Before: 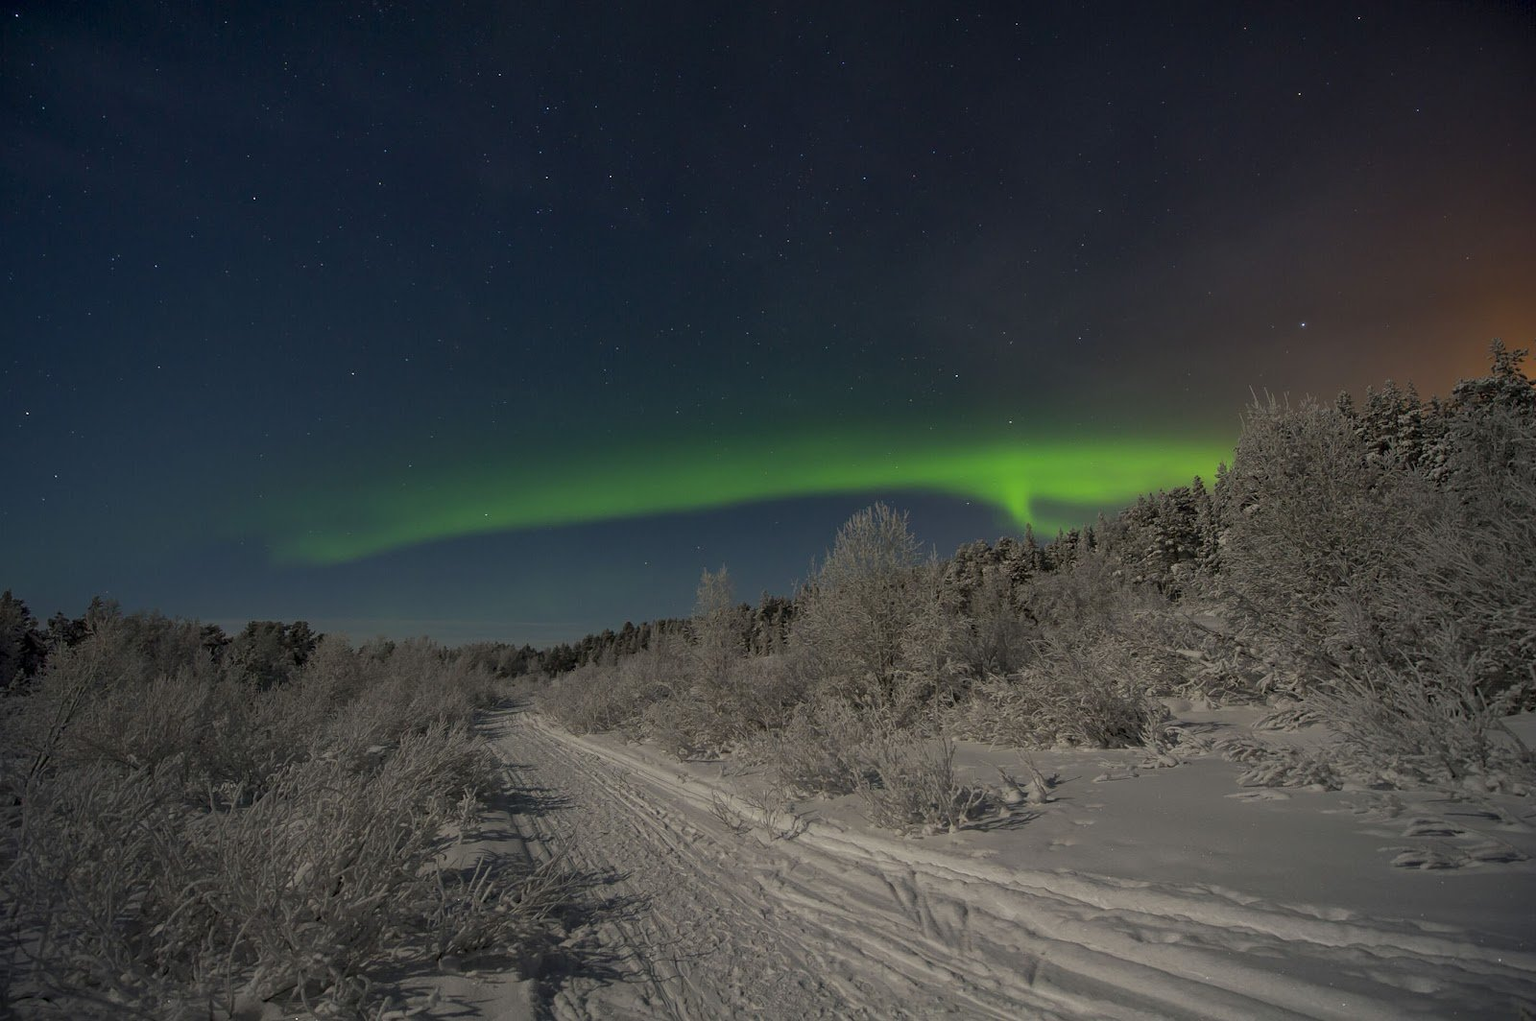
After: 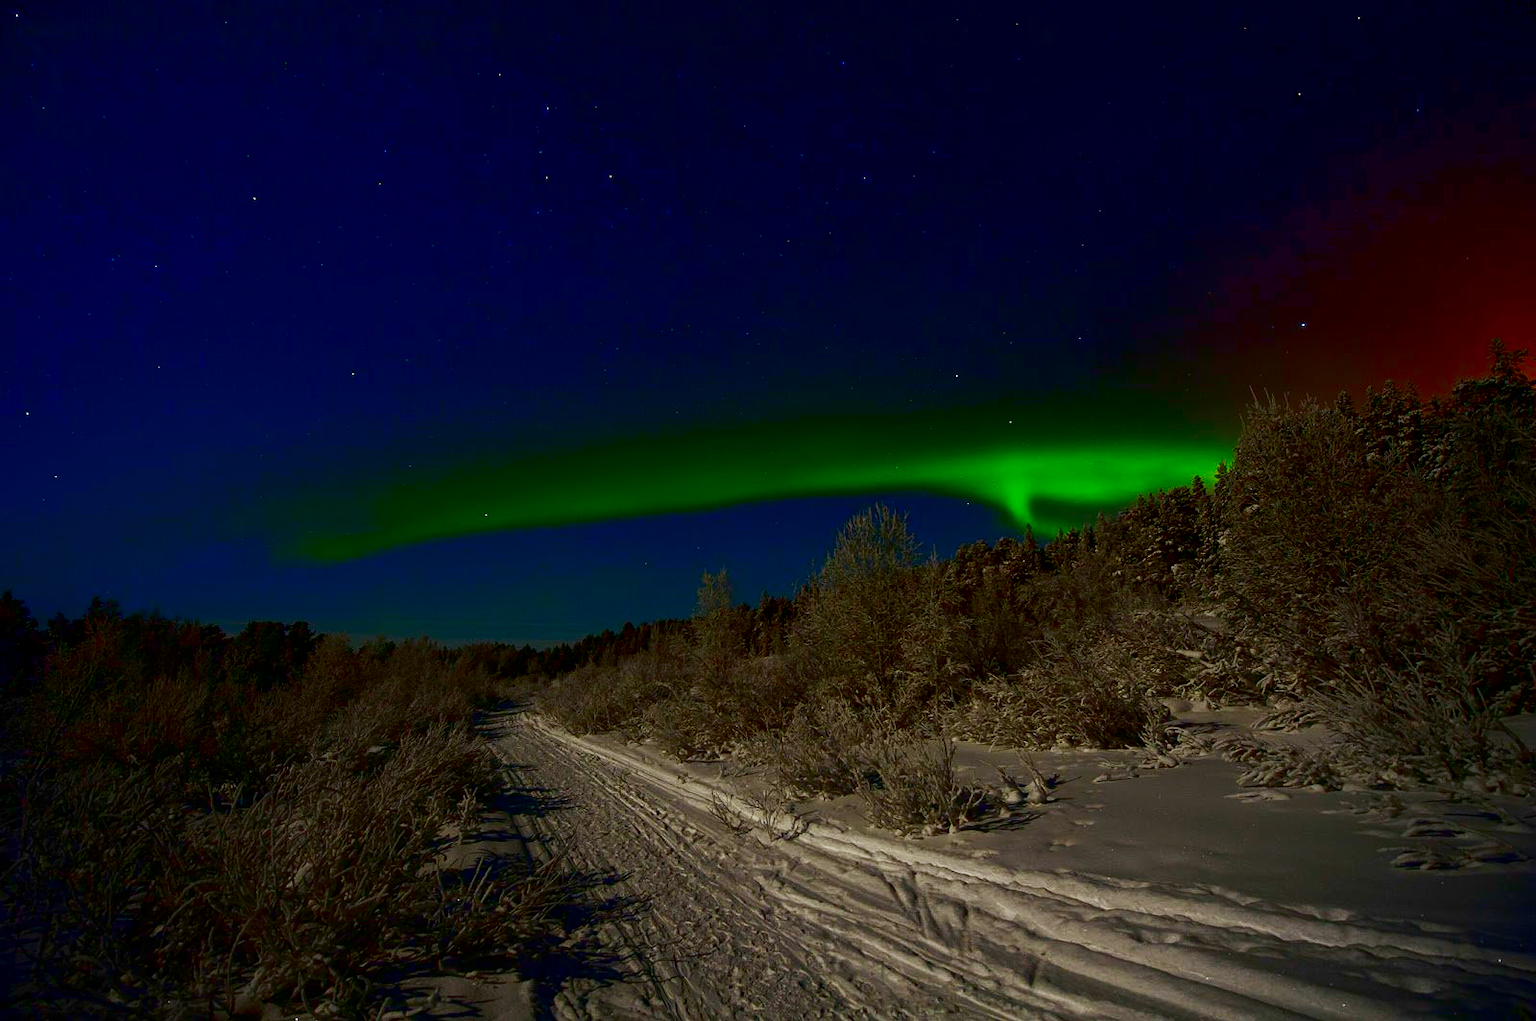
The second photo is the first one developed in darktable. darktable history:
base curve: curves: ch0 [(0, 0) (0.028, 0.03) (0.121, 0.232) (0.46, 0.748) (0.859, 0.968) (1, 1)], preserve colors none
contrast brightness saturation: brightness -0.991, saturation 0.983
exposure: black level correction 0.005, exposure 0.413 EV, compensate highlight preservation false
